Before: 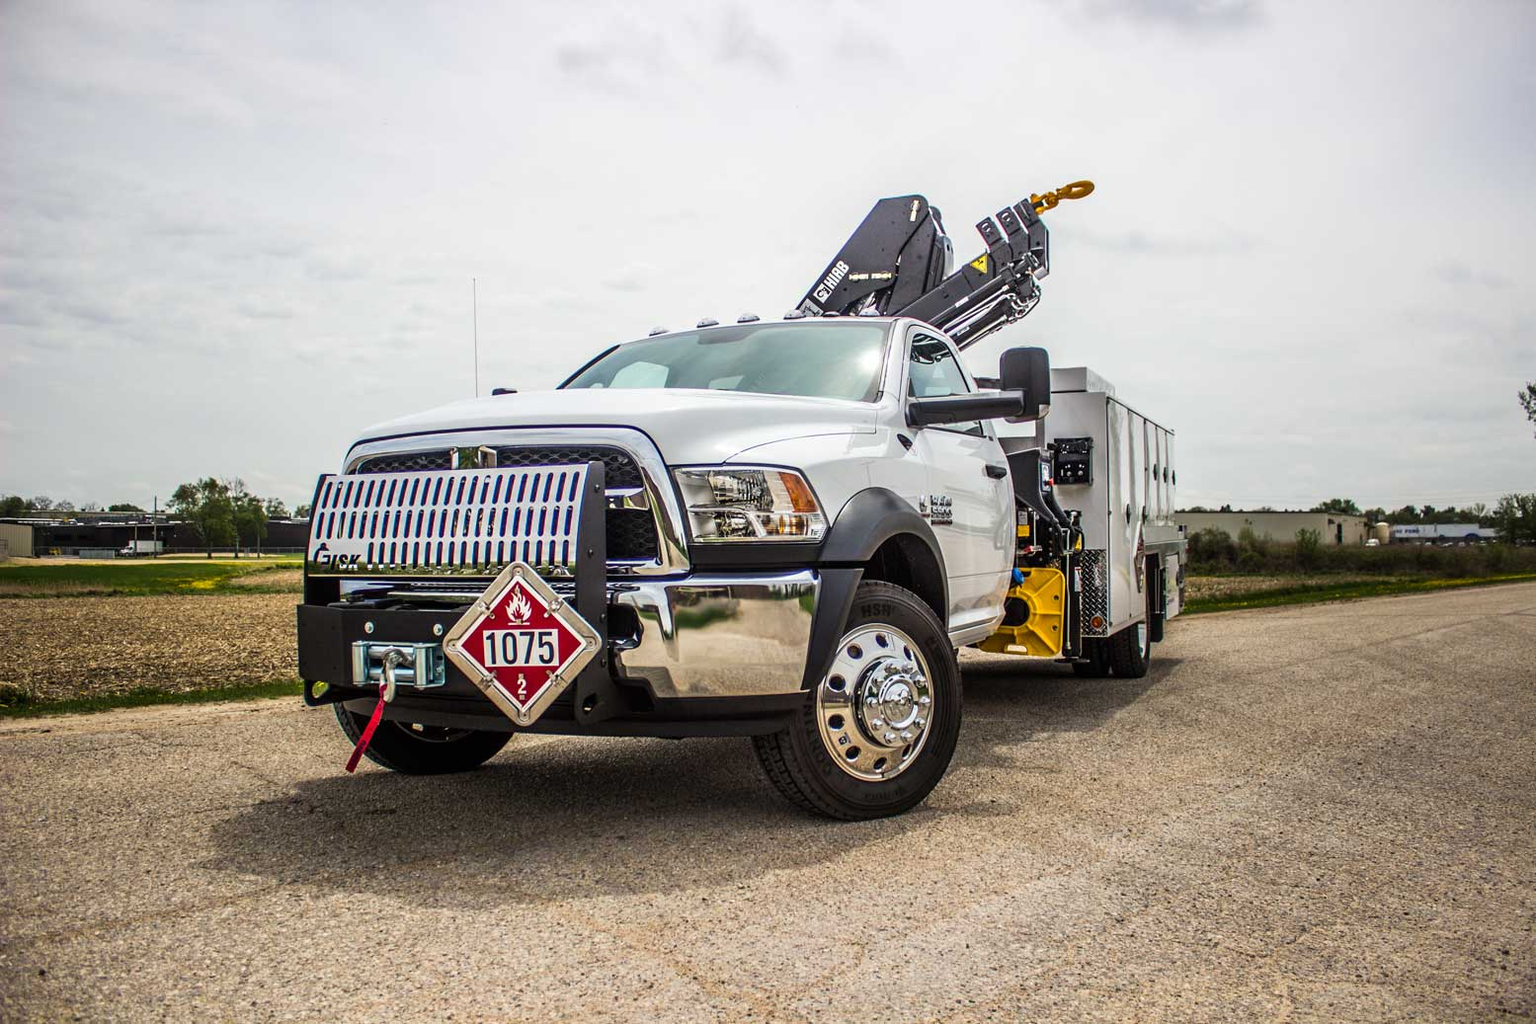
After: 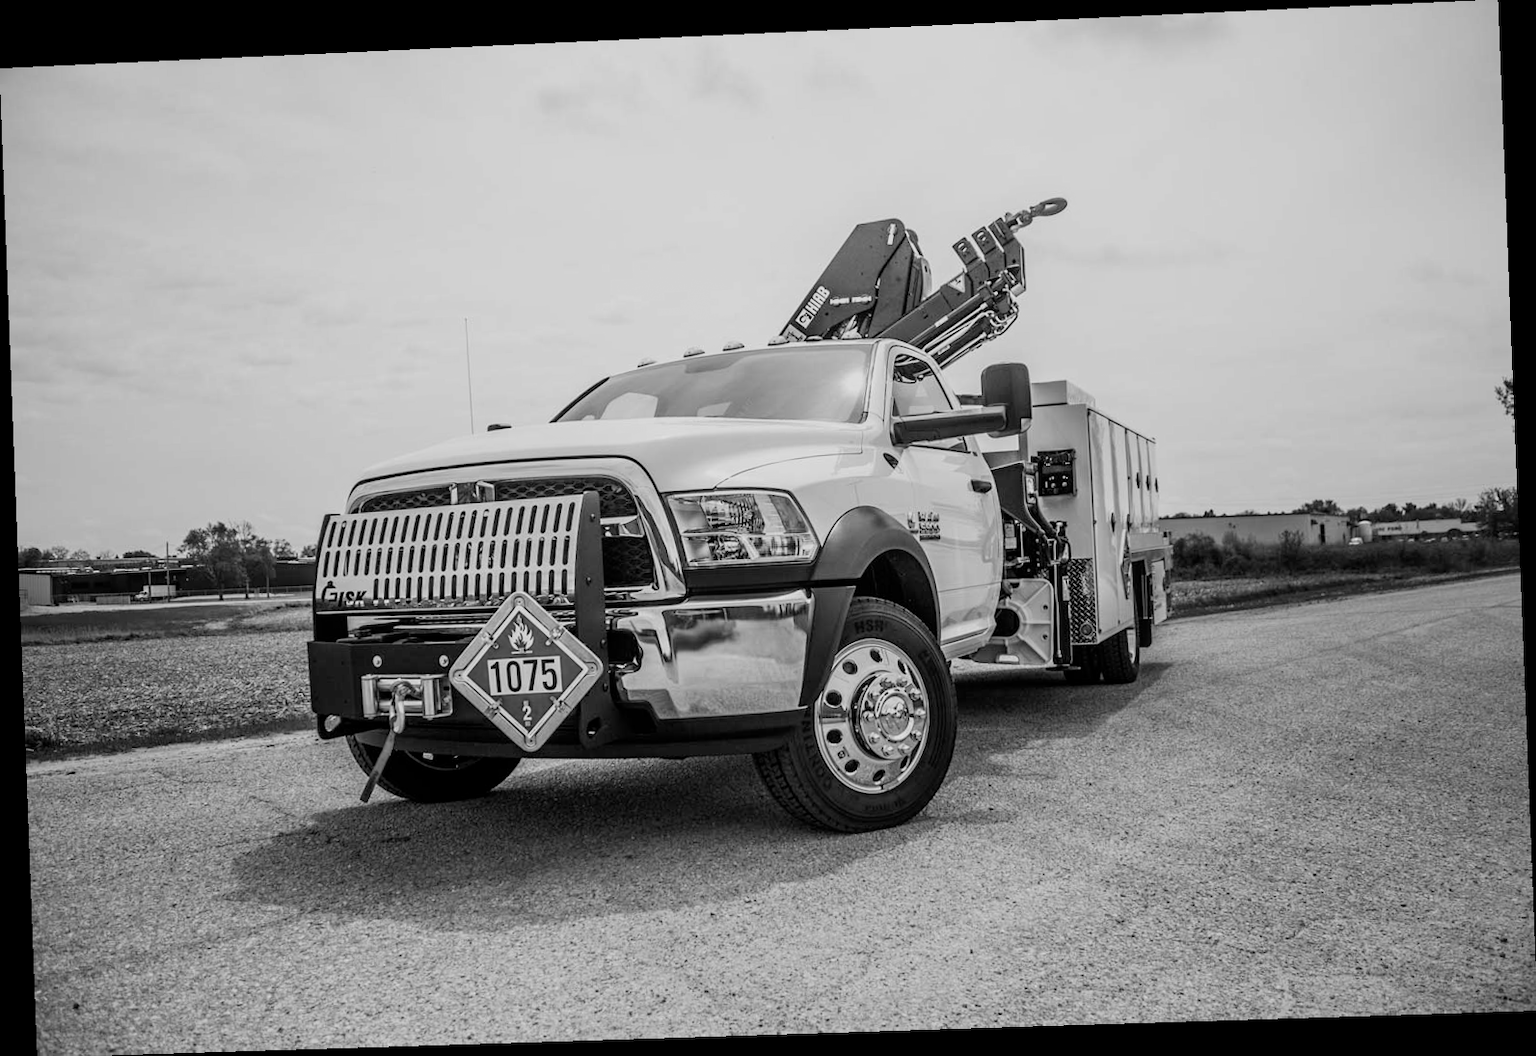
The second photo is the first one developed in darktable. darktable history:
monochrome: on, module defaults
rotate and perspective: rotation -2.22°, lens shift (horizontal) -0.022, automatic cropping off
filmic rgb: black relative exposure -16 EV, threshold -0.33 EV, transition 3.19 EV, structure ↔ texture 100%, target black luminance 0%, hardness 7.57, latitude 72.96%, contrast 0.908, highlights saturation mix 10%, shadows ↔ highlights balance -0.38%, add noise in highlights 0, preserve chrominance no, color science v4 (2020), iterations of high-quality reconstruction 10, enable highlight reconstruction true
